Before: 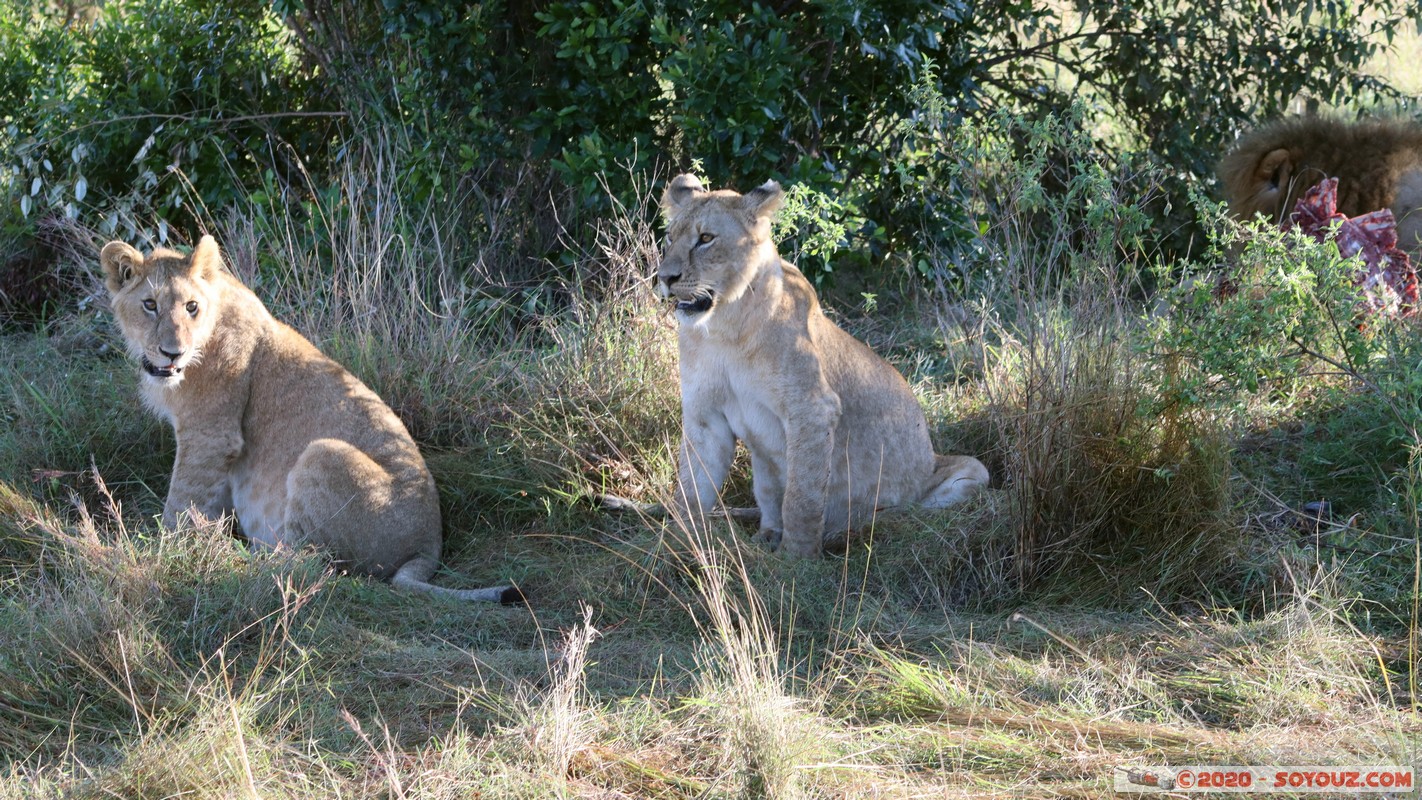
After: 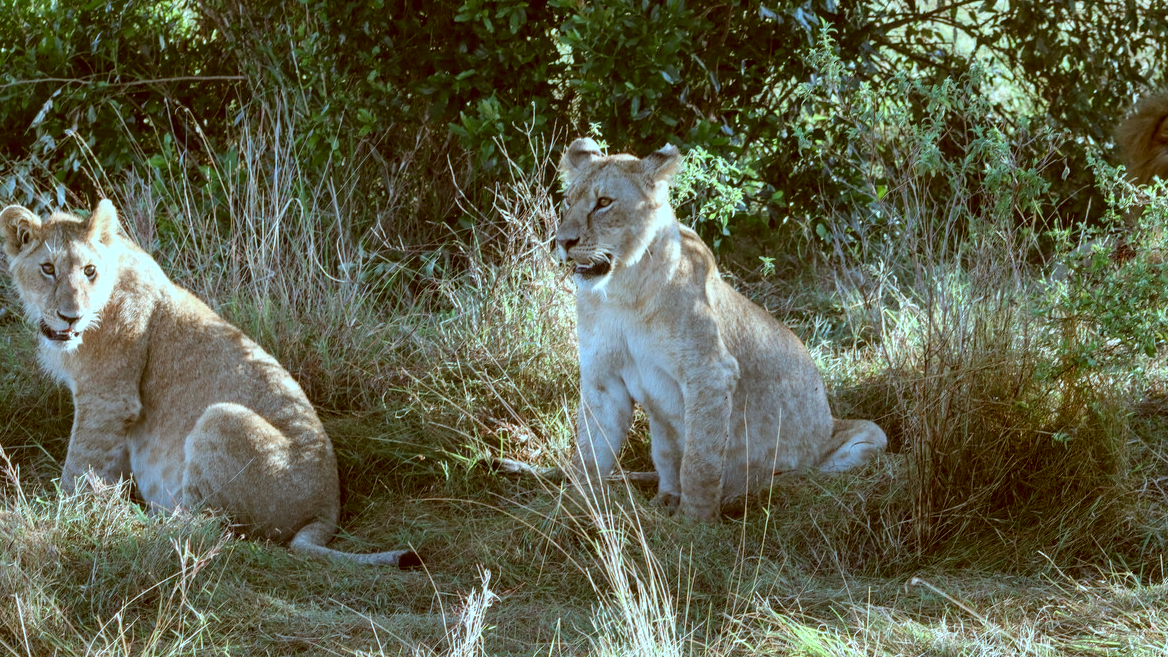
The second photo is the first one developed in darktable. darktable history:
color correction: highlights a* -14.62, highlights b* -16.22, shadows a* 10.12, shadows b* 29.4
crop and rotate: left 7.196%, top 4.574%, right 10.605%, bottom 13.178%
local contrast: on, module defaults
